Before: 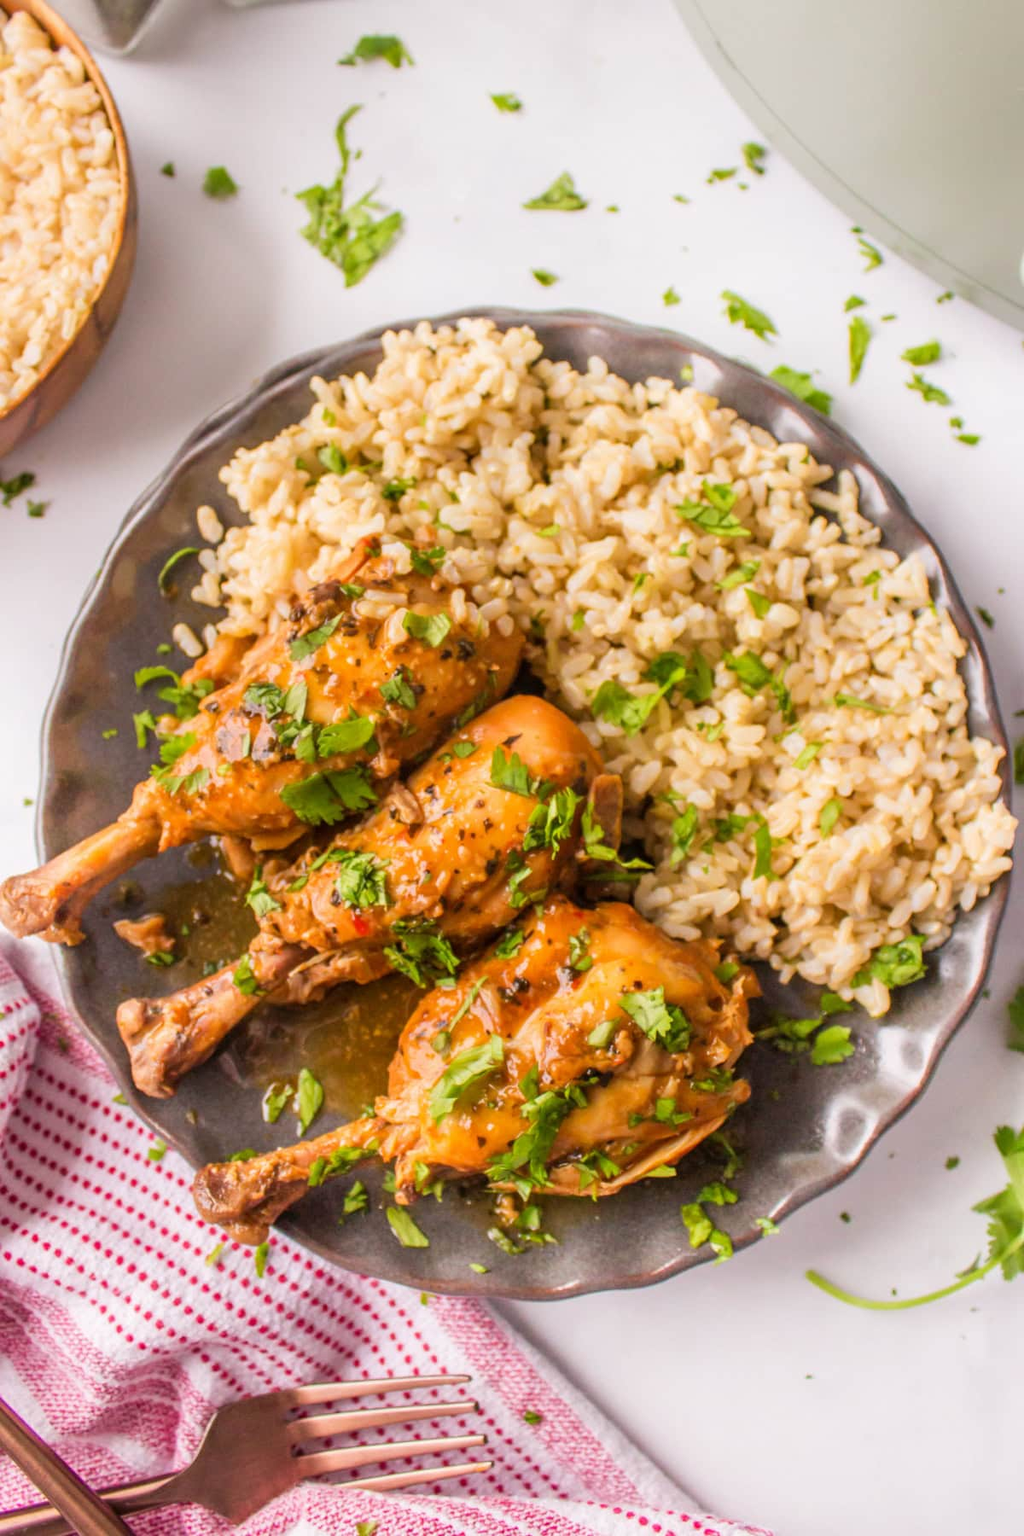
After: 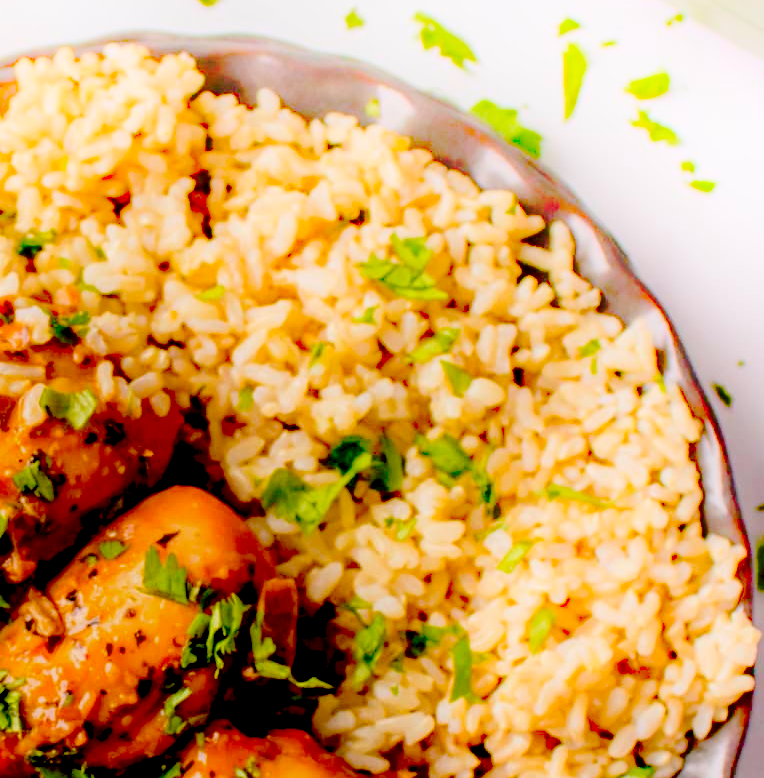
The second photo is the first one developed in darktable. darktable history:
crop: left 36.005%, top 18.293%, right 0.31%, bottom 38.444%
exposure: black level correction 0.1, exposure -0.092 EV, compensate highlight preservation false
contrast equalizer: octaves 7, y [[0.6 ×6], [0.55 ×6], [0 ×6], [0 ×6], [0 ×6]], mix -0.3
bloom: threshold 82.5%, strength 16.25%
